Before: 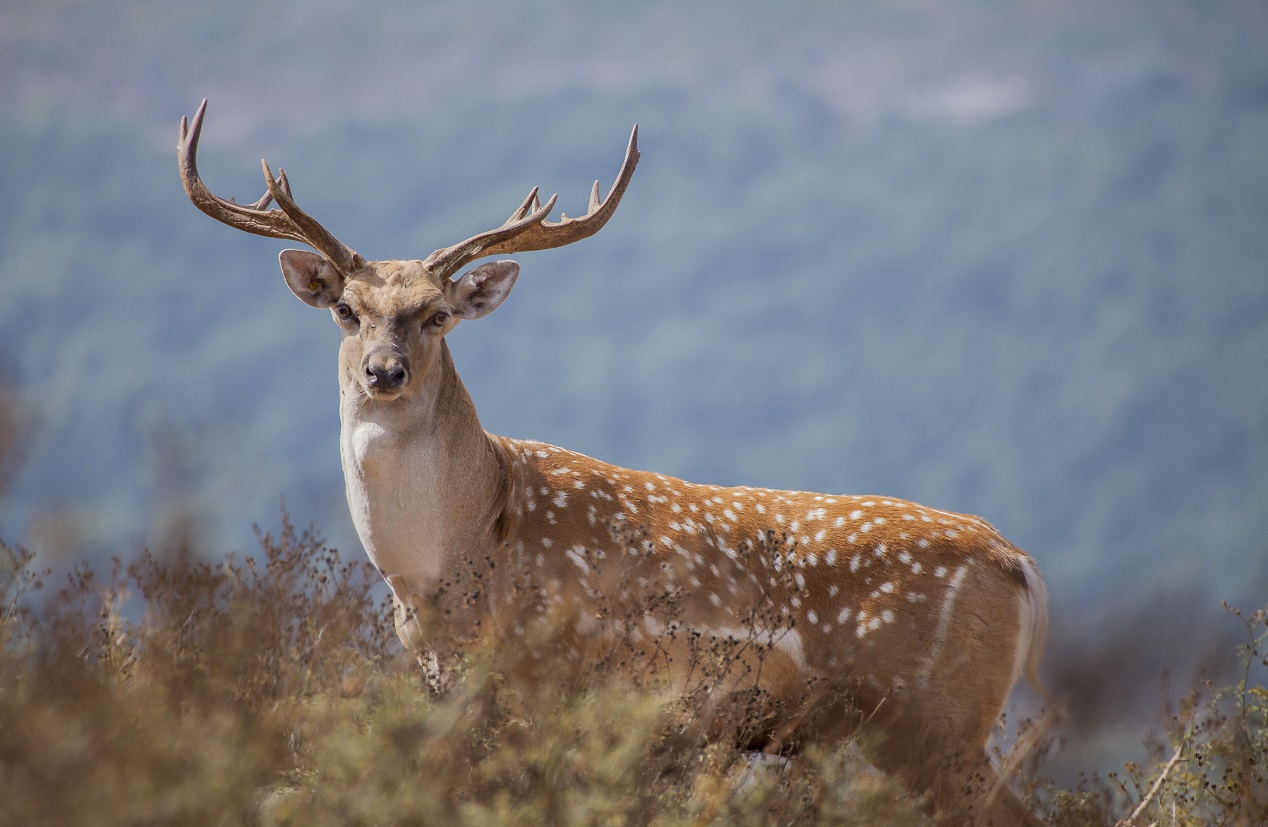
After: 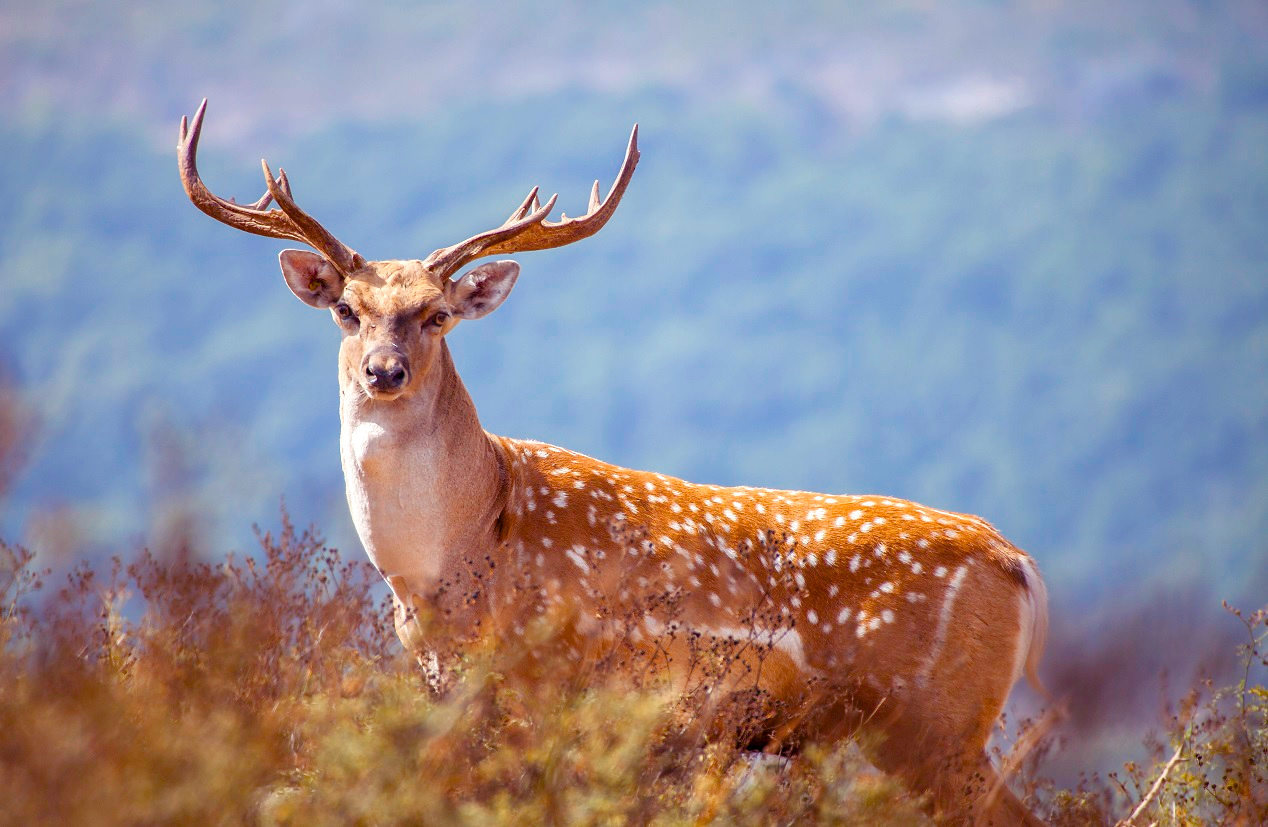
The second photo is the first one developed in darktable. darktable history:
color balance rgb: shadows lift › luminance 0.42%, shadows lift › chroma 6.789%, shadows lift › hue 297.77°, perceptual saturation grading › global saturation 20%, perceptual saturation grading › highlights -13.983%, perceptual saturation grading › shadows 49.931%, perceptual brilliance grading › global brilliance 17.827%
